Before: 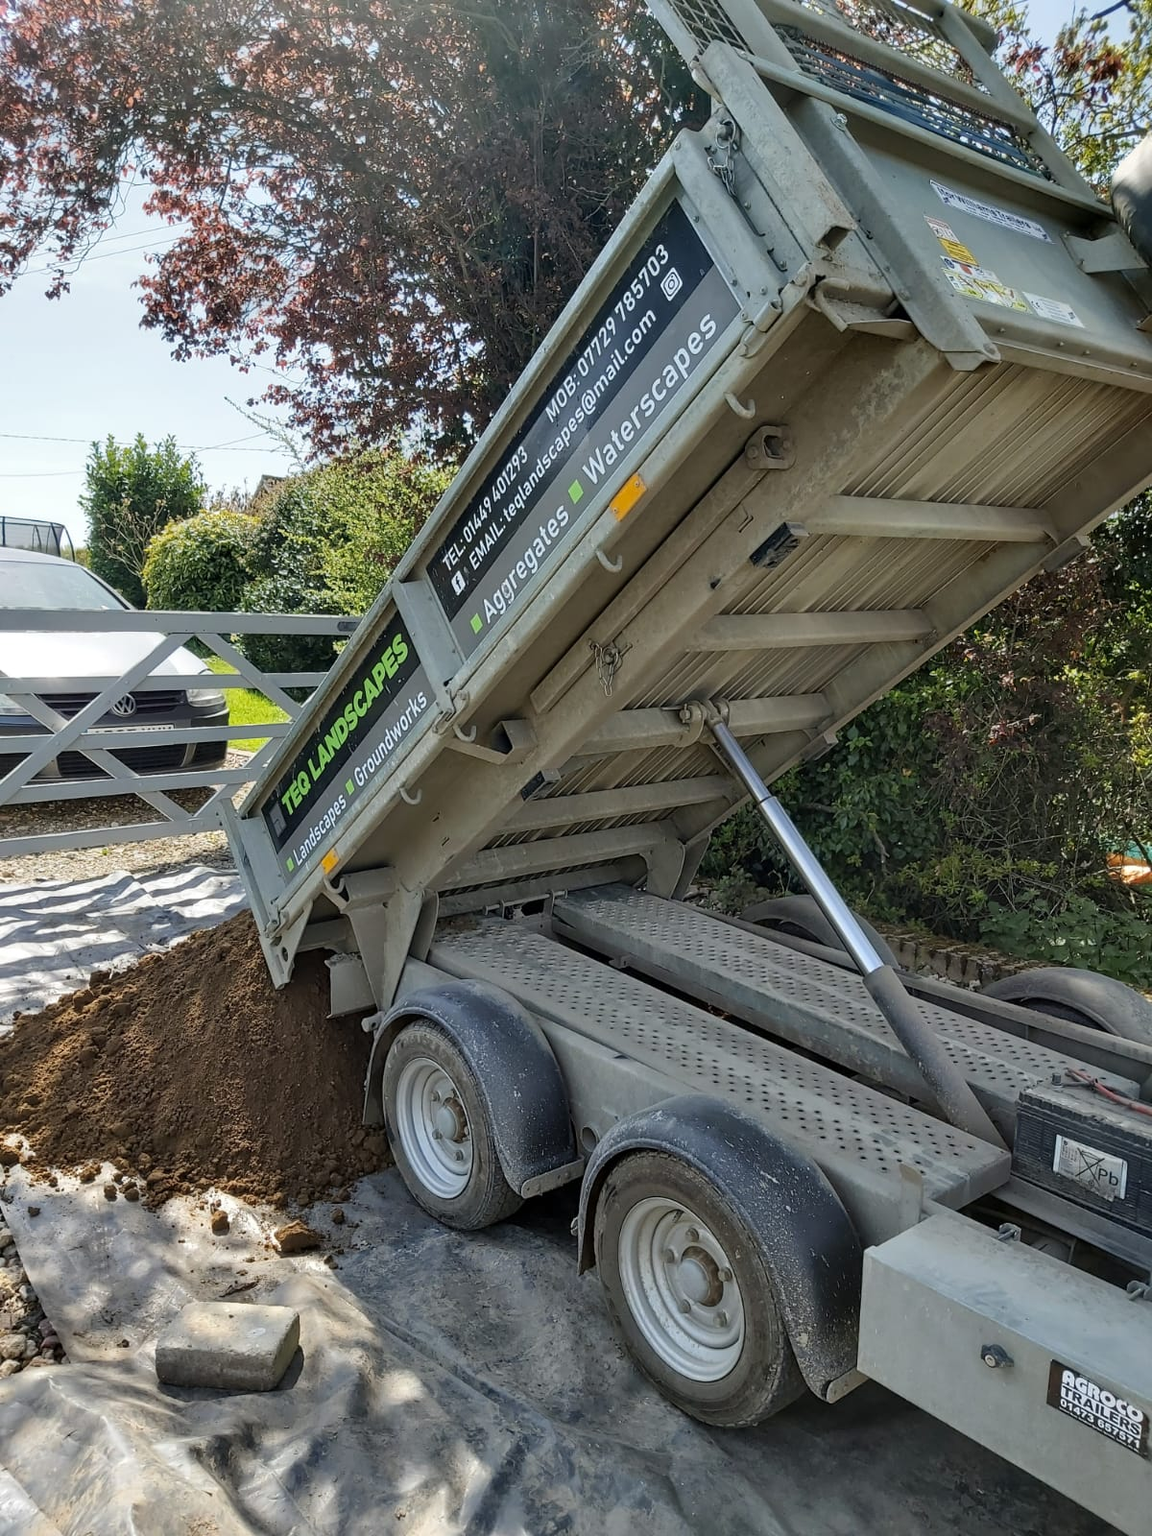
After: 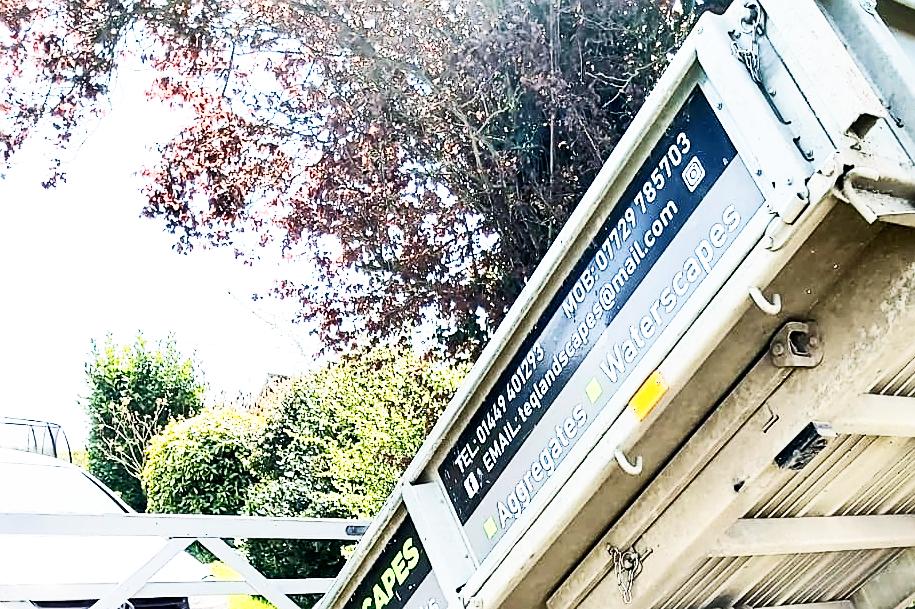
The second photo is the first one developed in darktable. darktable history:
tone equalizer: on, module defaults
base curve: curves: ch0 [(0, 0) (0.007, 0.004) (0.027, 0.03) (0.046, 0.07) (0.207, 0.54) (0.442, 0.872) (0.673, 0.972) (1, 1)], preserve colors none
crop: left 0.579%, top 7.627%, right 23.167%, bottom 54.275%
sharpen: on, module defaults
rgb curve: curves: ch0 [(0, 0) (0.284, 0.292) (0.505, 0.644) (1, 1)]; ch1 [(0, 0) (0.284, 0.292) (0.505, 0.644) (1, 1)]; ch2 [(0, 0) (0.284, 0.292) (0.505, 0.644) (1, 1)], compensate middle gray true
color balance rgb: shadows lift › chroma 1.41%, shadows lift › hue 260°, power › chroma 0.5%, power › hue 260°, highlights gain › chroma 1%, highlights gain › hue 27°, saturation formula JzAzBz (2021)
exposure: black level correction 0.003, exposure 0.383 EV, compensate highlight preservation false
